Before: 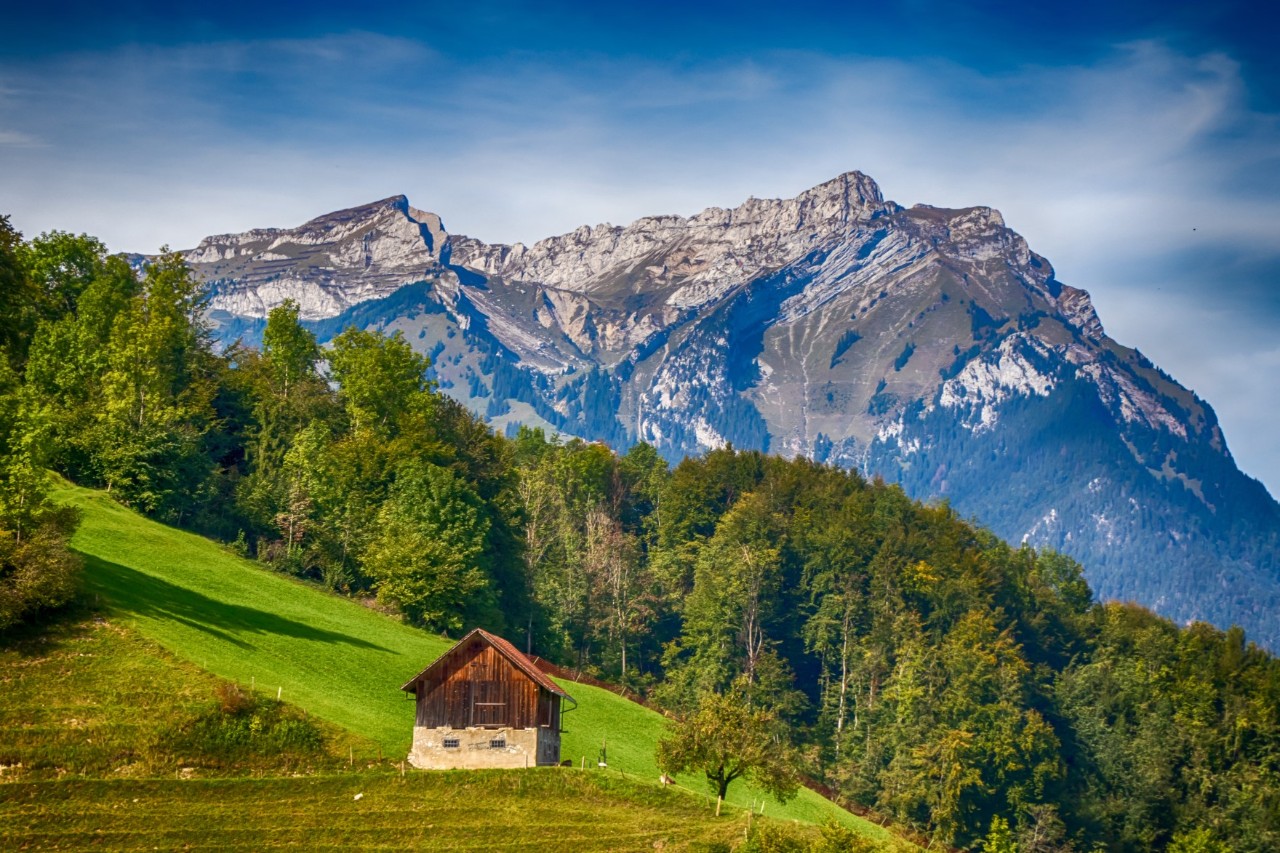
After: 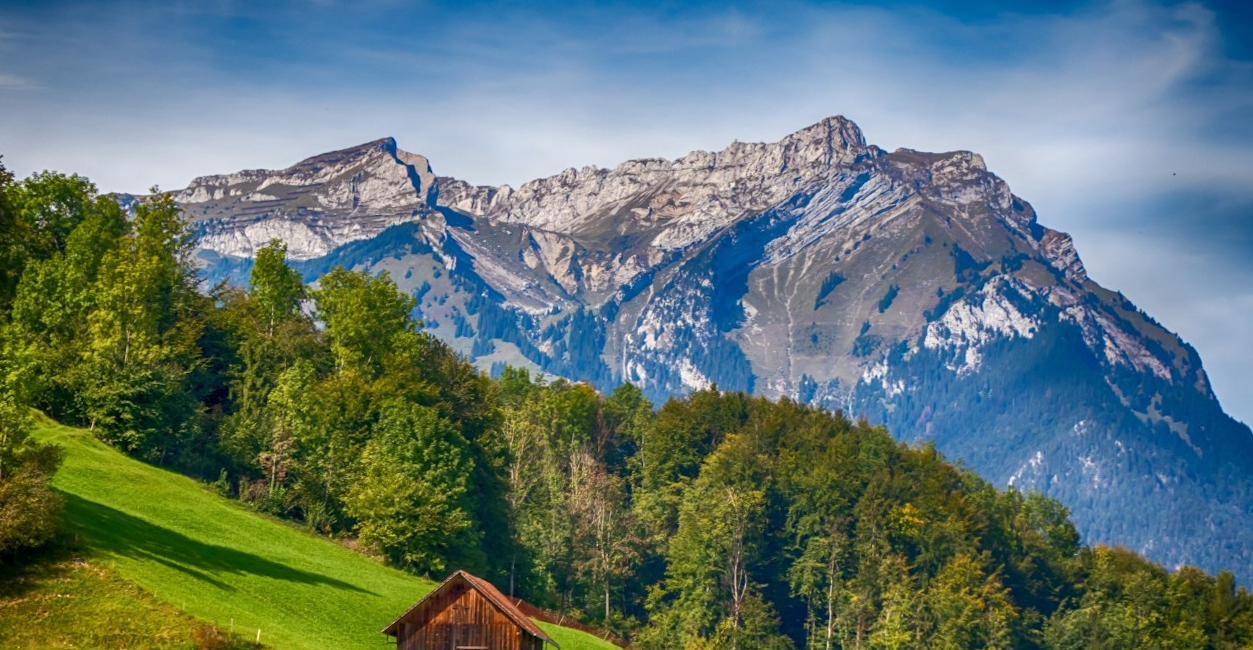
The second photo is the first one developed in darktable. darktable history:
crop: top 5.667%, bottom 17.637%
rotate and perspective: rotation 0.226°, lens shift (vertical) -0.042, crop left 0.023, crop right 0.982, crop top 0.006, crop bottom 0.994
